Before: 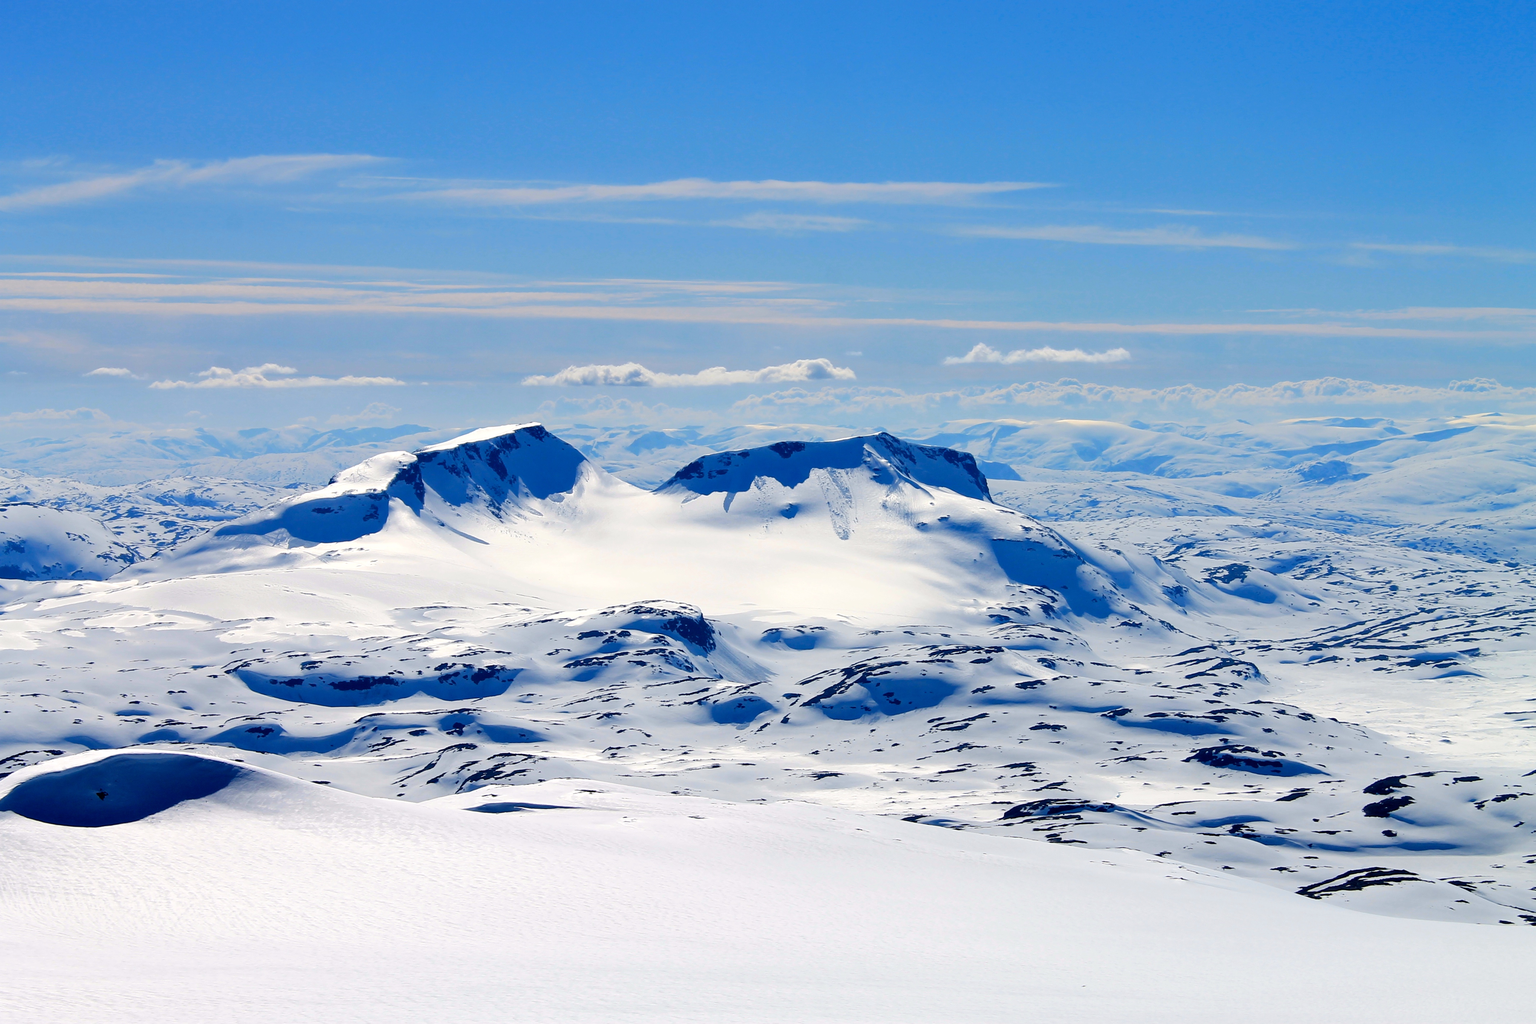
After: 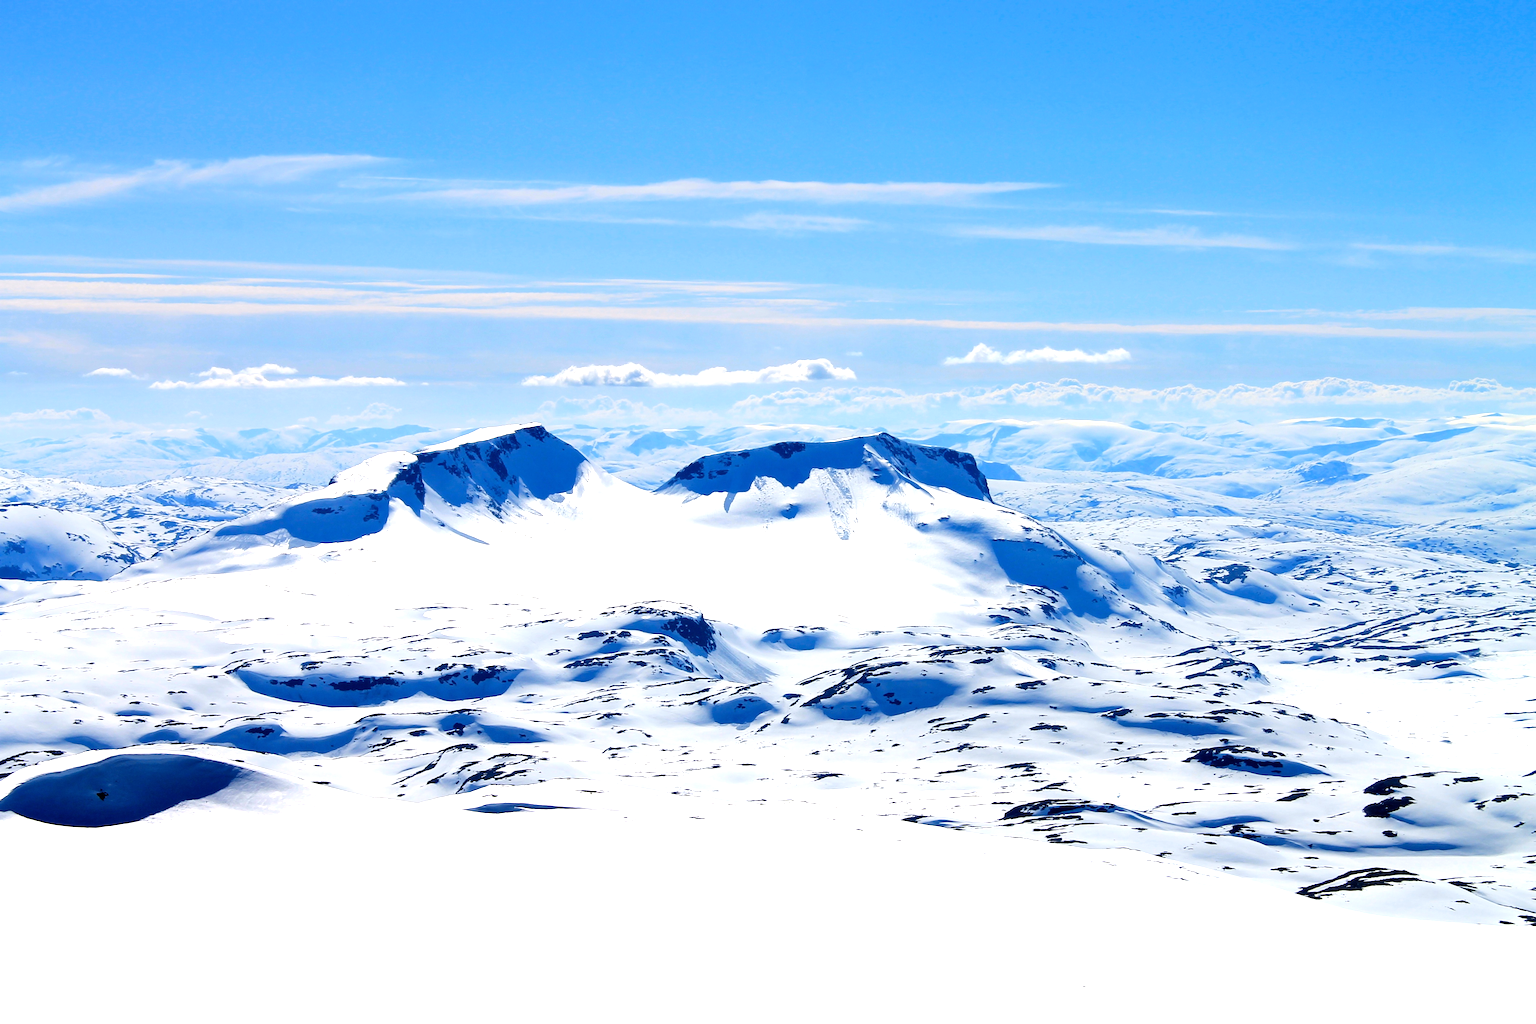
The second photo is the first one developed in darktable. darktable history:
tone equalizer: -8 EV -0.734 EV, -7 EV -0.673 EV, -6 EV -0.595 EV, -5 EV -0.375 EV, -3 EV 0.367 EV, -2 EV 0.6 EV, -1 EV 0.7 EV, +0 EV 0.751 EV, mask exposure compensation -0.487 EV
